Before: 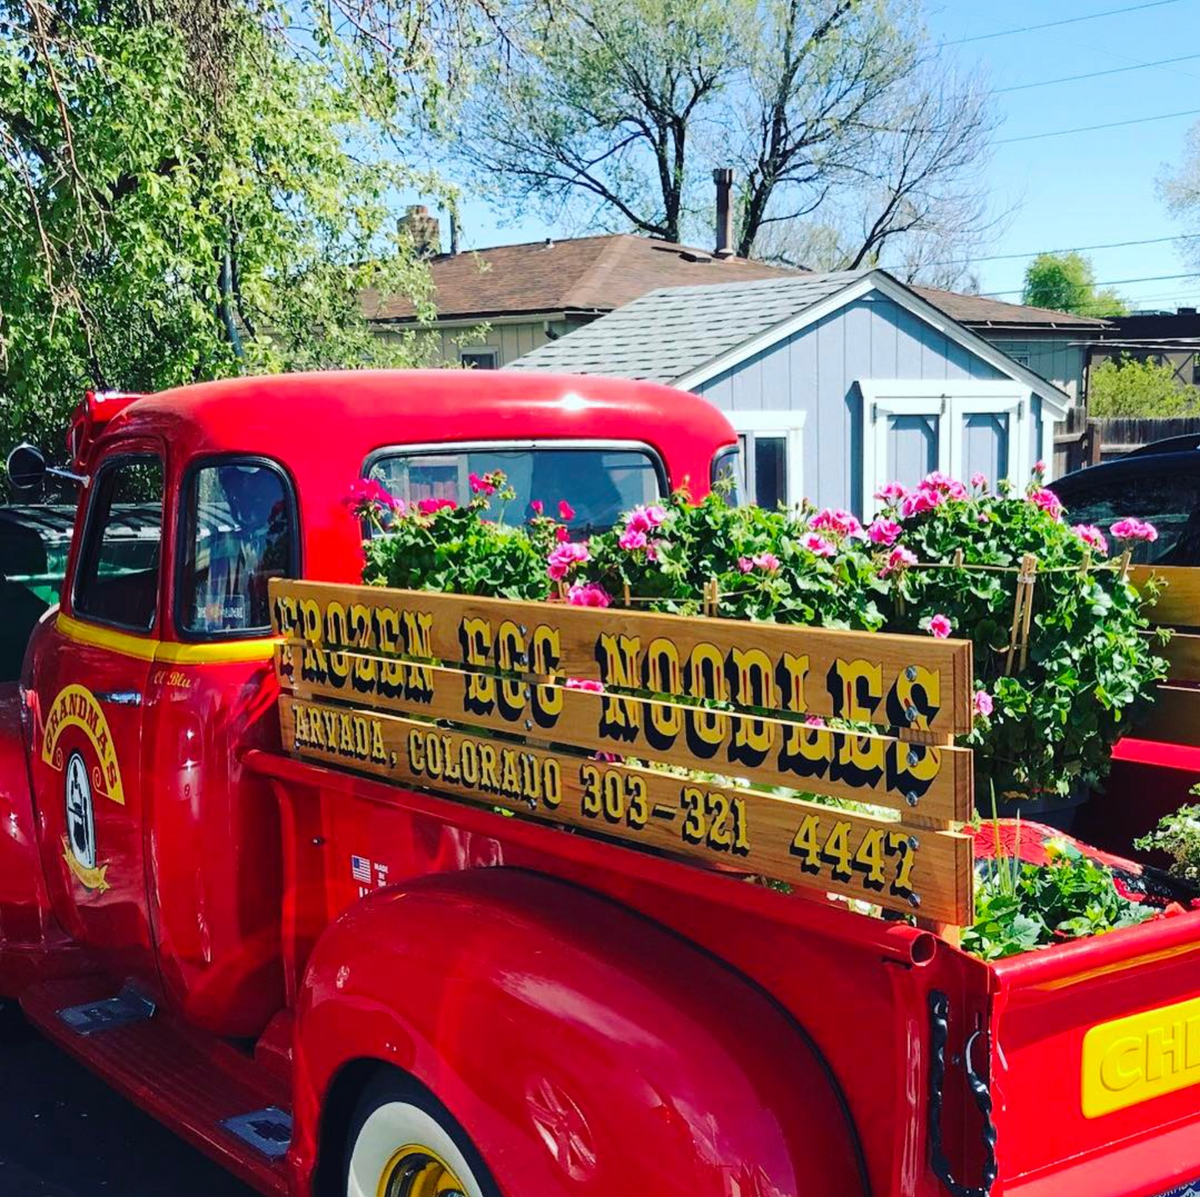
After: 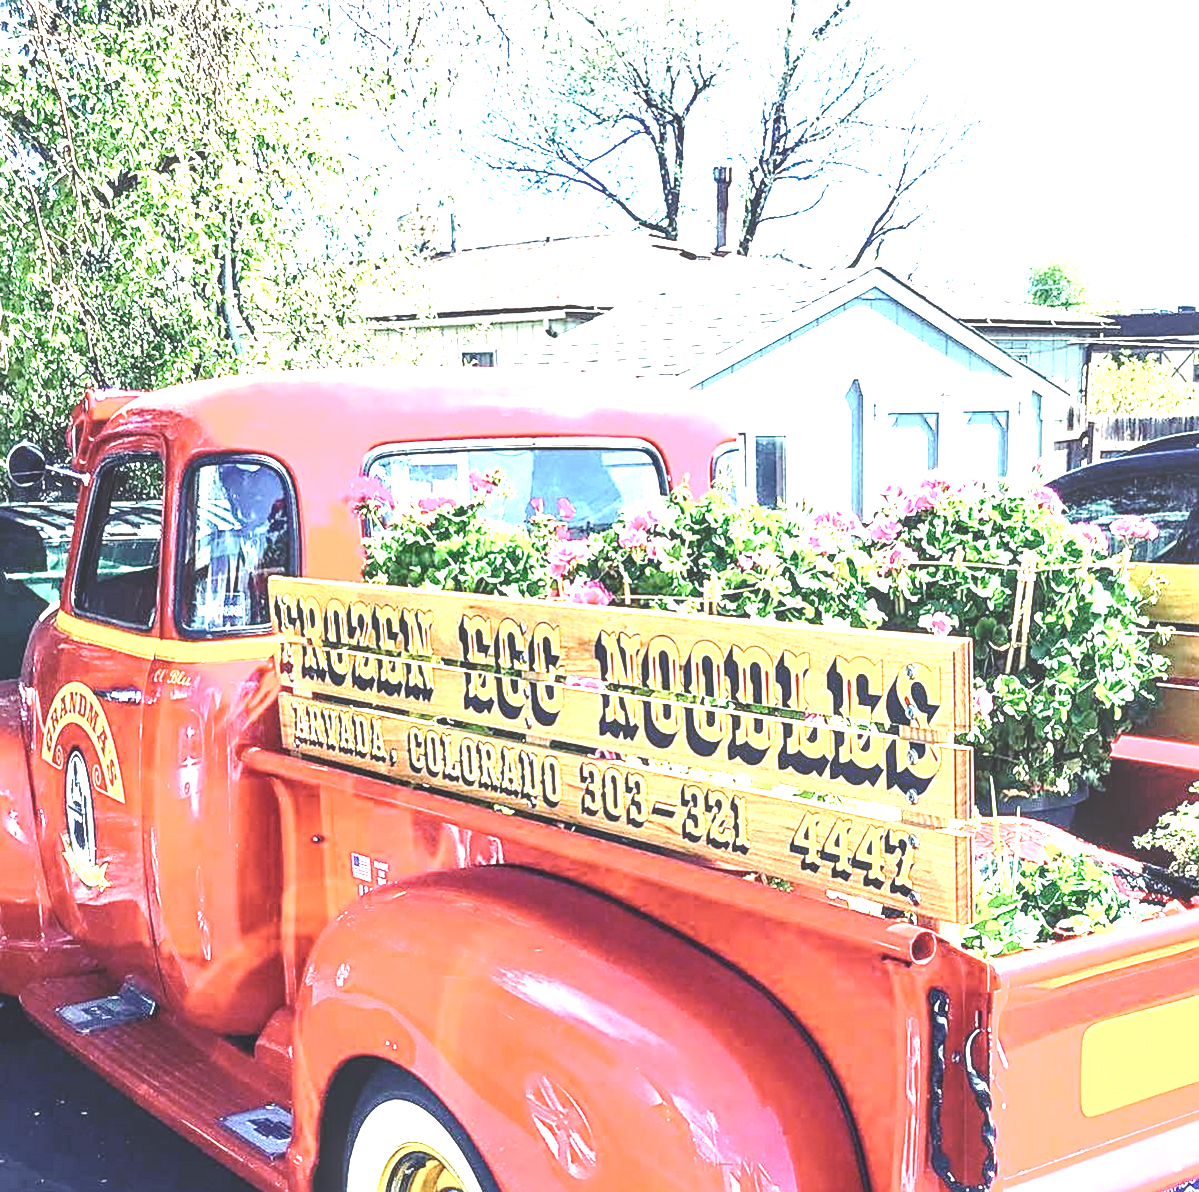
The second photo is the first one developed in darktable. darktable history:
exposure: black level correction 0, exposure 2.394 EV, compensate exposure bias true, compensate highlight preservation false
base curve: curves: ch0 [(0, 0.024) (0.055, 0.065) (0.121, 0.166) (0.236, 0.319) (0.693, 0.726) (1, 1)], preserve colors none
local contrast: on, module defaults
shadows and highlights: shadows 20.2, highlights -19.71, soften with gaussian
sharpen: on, module defaults
tone equalizer: -8 EV -0.44 EV, -7 EV -0.376 EV, -6 EV -0.322 EV, -5 EV -0.255 EV, -3 EV 0.252 EV, -2 EV 0.317 EV, -1 EV 0.406 EV, +0 EV 0.443 EV, mask exposure compensation -0.494 EV
crop: top 0.237%, bottom 0.101%
contrast brightness saturation: contrast 0.104, saturation -0.289
